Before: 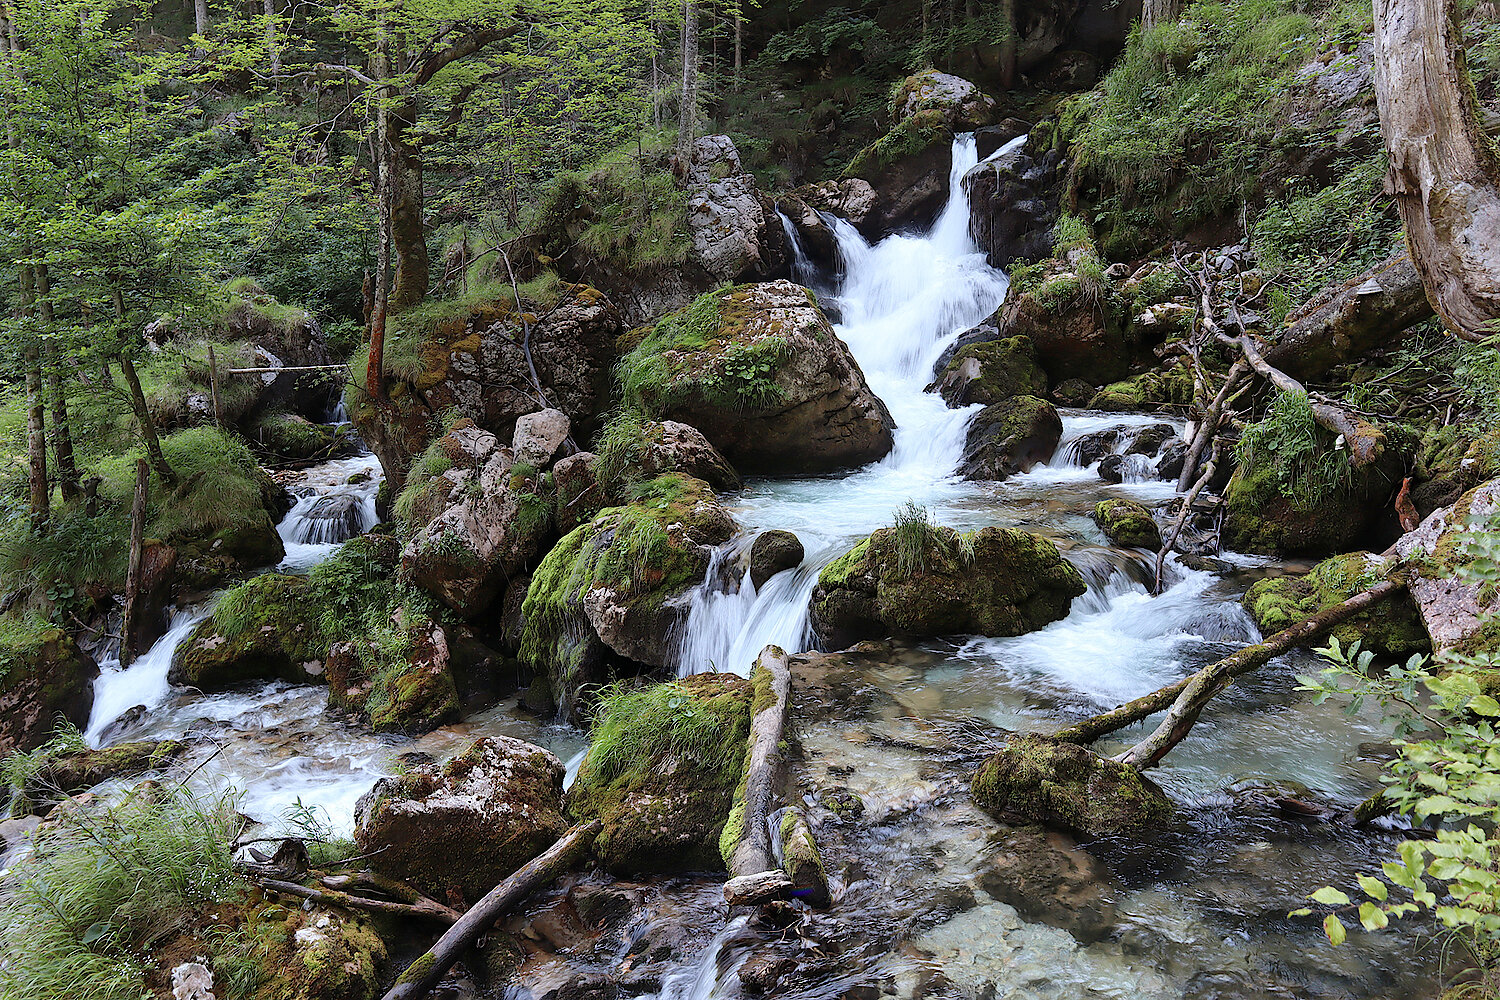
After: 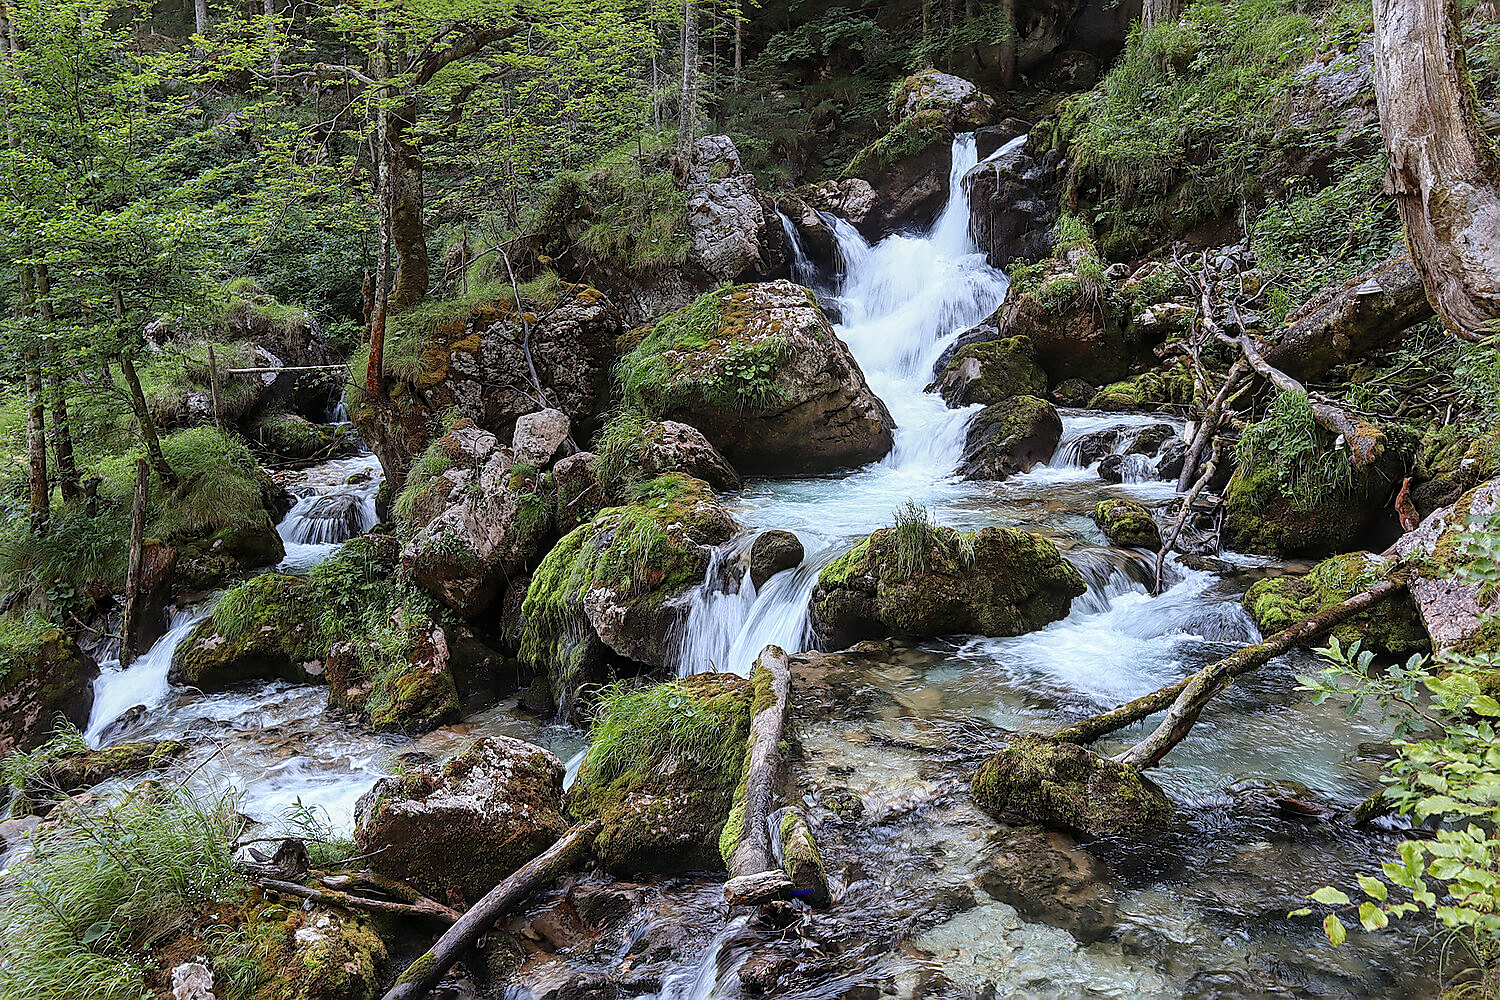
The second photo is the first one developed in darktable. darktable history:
color balance rgb: perceptual saturation grading › global saturation 10.249%
sharpen: on, module defaults
local contrast: on, module defaults
